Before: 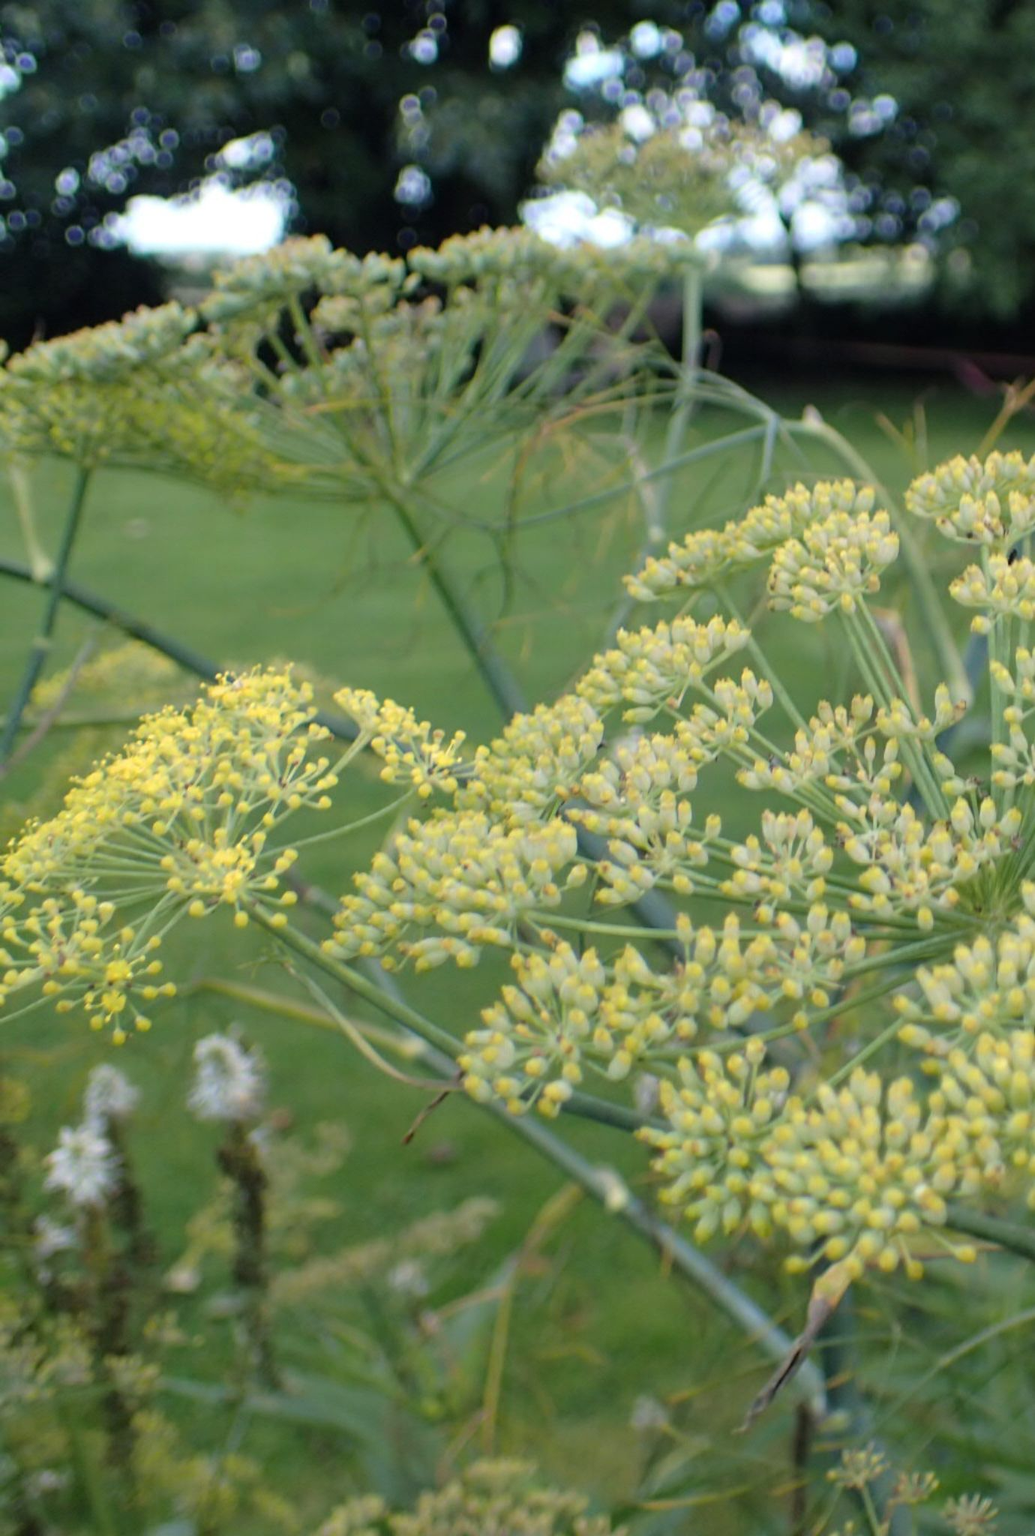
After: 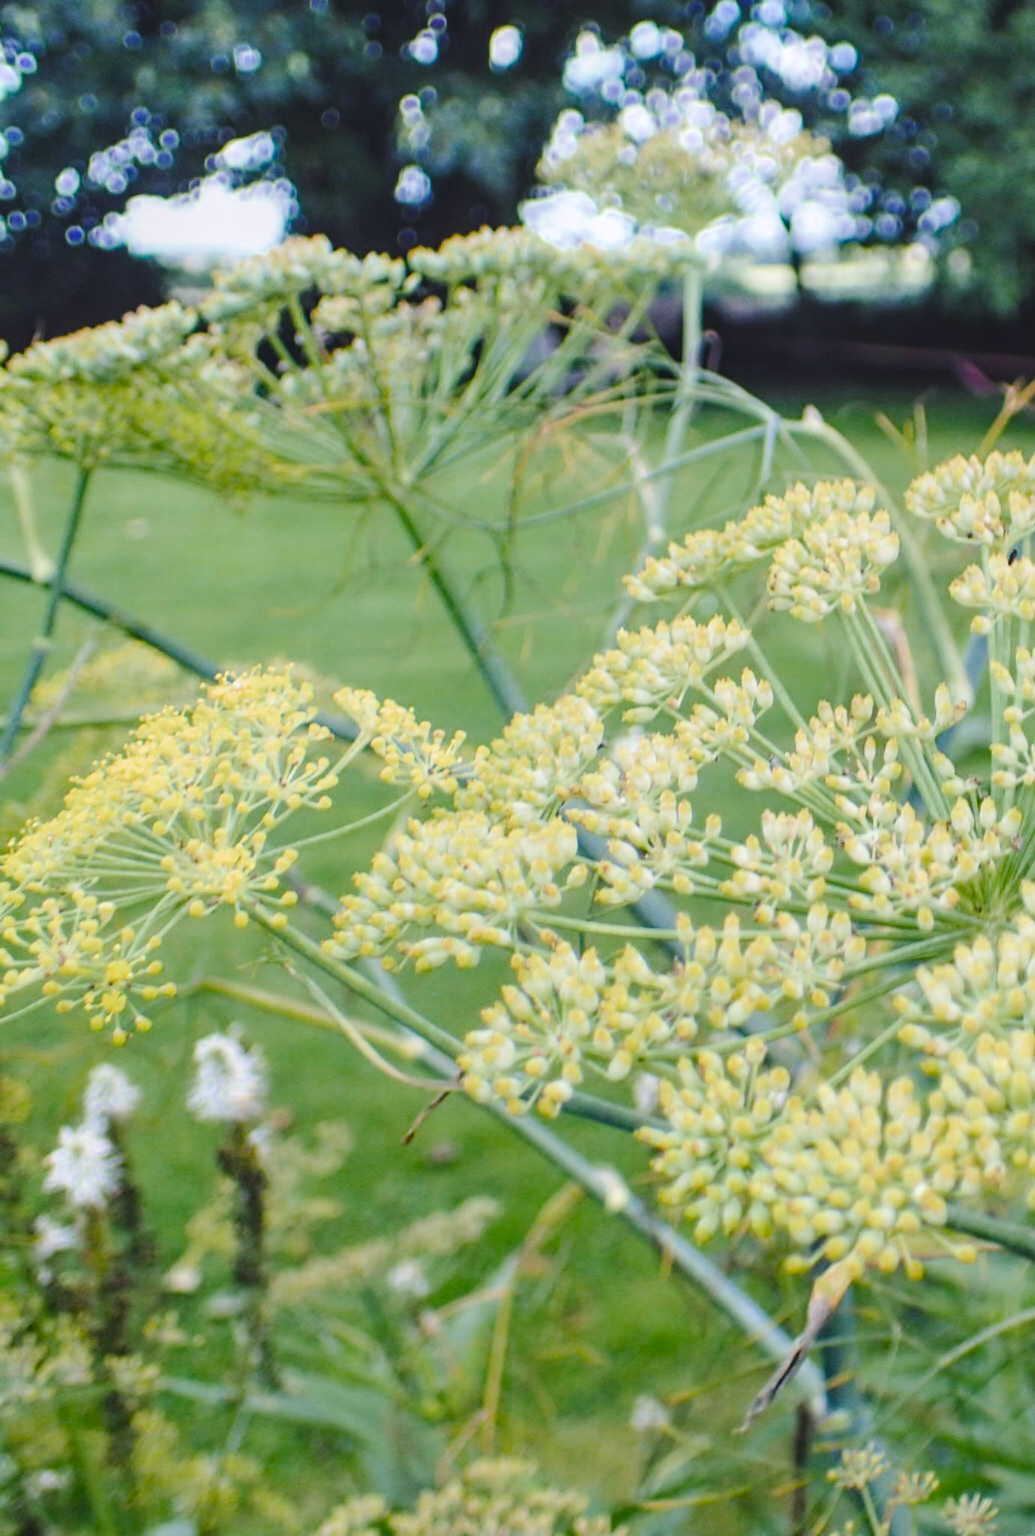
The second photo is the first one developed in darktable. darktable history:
exposure: exposure 0.95 EV, compensate highlight preservation false
color balance rgb: shadows lift › chroma 3%, shadows lift › hue 280.8°, power › hue 330°, highlights gain › chroma 3%, highlights gain › hue 75.6°, global offset › luminance 2%, perceptual saturation grading › global saturation 20%, perceptual saturation grading › highlights -25%, perceptual saturation grading › shadows 50%, global vibrance 20.33%
tone equalizer: -8 EV -0.417 EV, -7 EV -0.389 EV, -6 EV -0.333 EV, -5 EV -0.222 EV, -3 EV 0.222 EV, -2 EV 0.333 EV, -1 EV 0.389 EV, +0 EV 0.417 EV, edges refinement/feathering 500, mask exposure compensation -1.57 EV, preserve details no
color zones: curves: ch0 [(0, 0.444) (0.143, 0.442) (0.286, 0.441) (0.429, 0.441) (0.571, 0.441) (0.714, 0.441) (0.857, 0.442) (1, 0.444)]
local contrast: detail 130%
filmic rgb: black relative exposure -7.65 EV, white relative exposure 4.56 EV, hardness 3.61
white balance: red 0.967, blue 1.119, emerald 0.756
